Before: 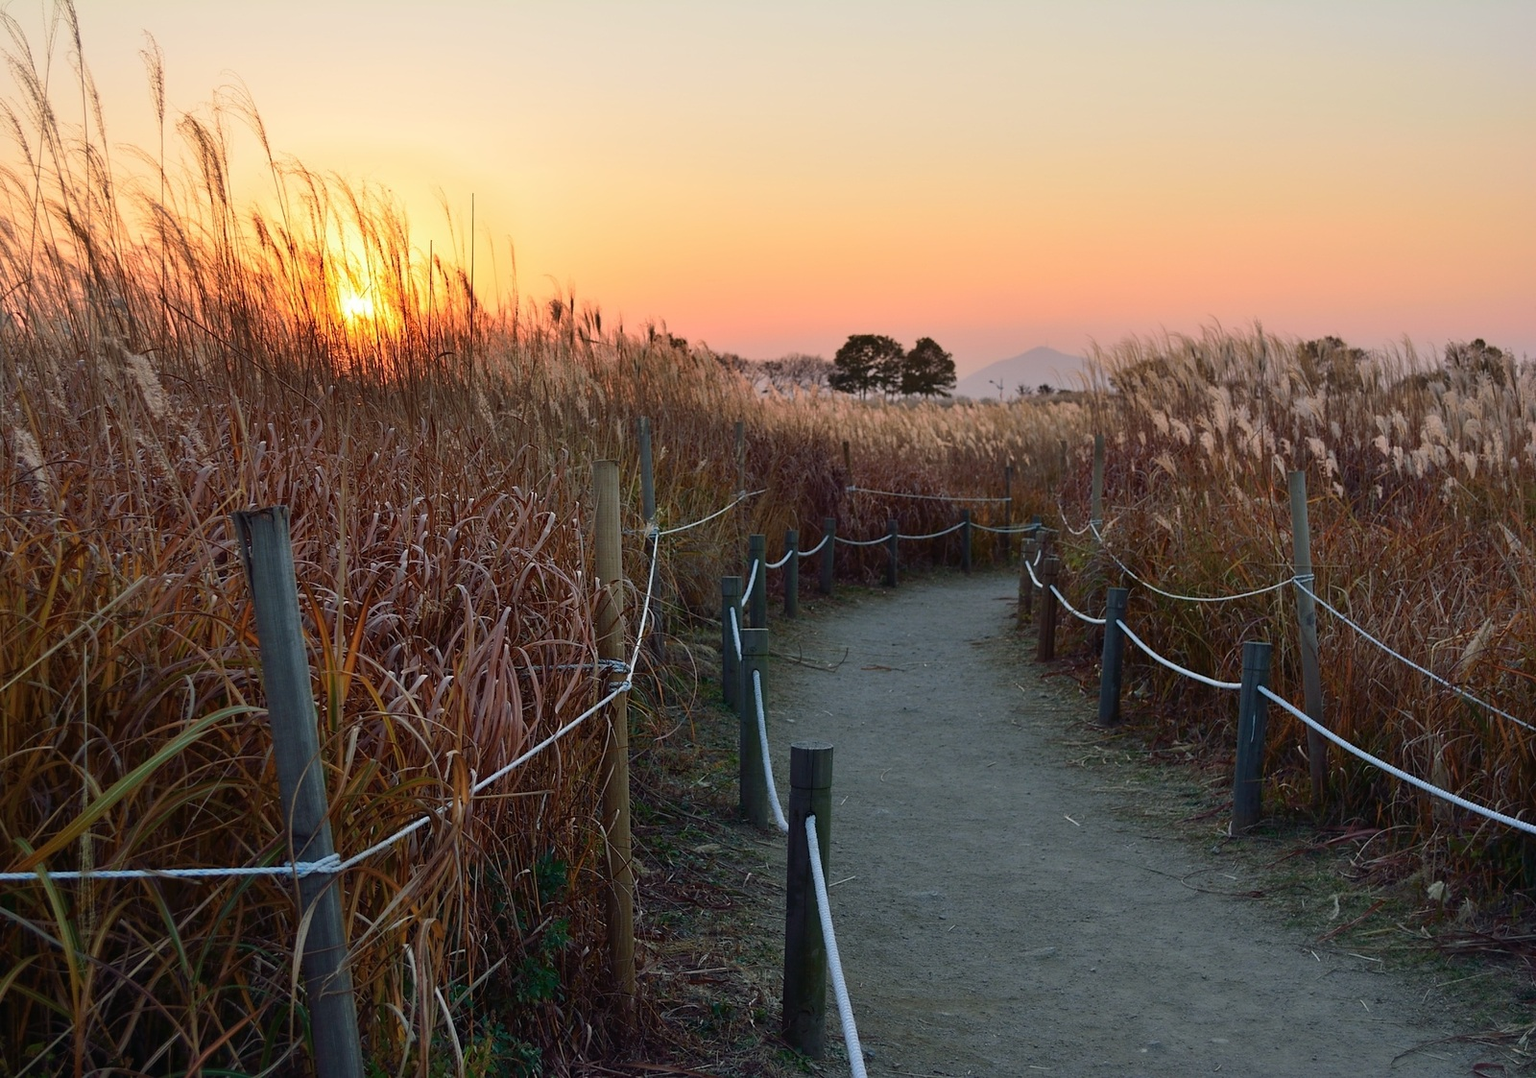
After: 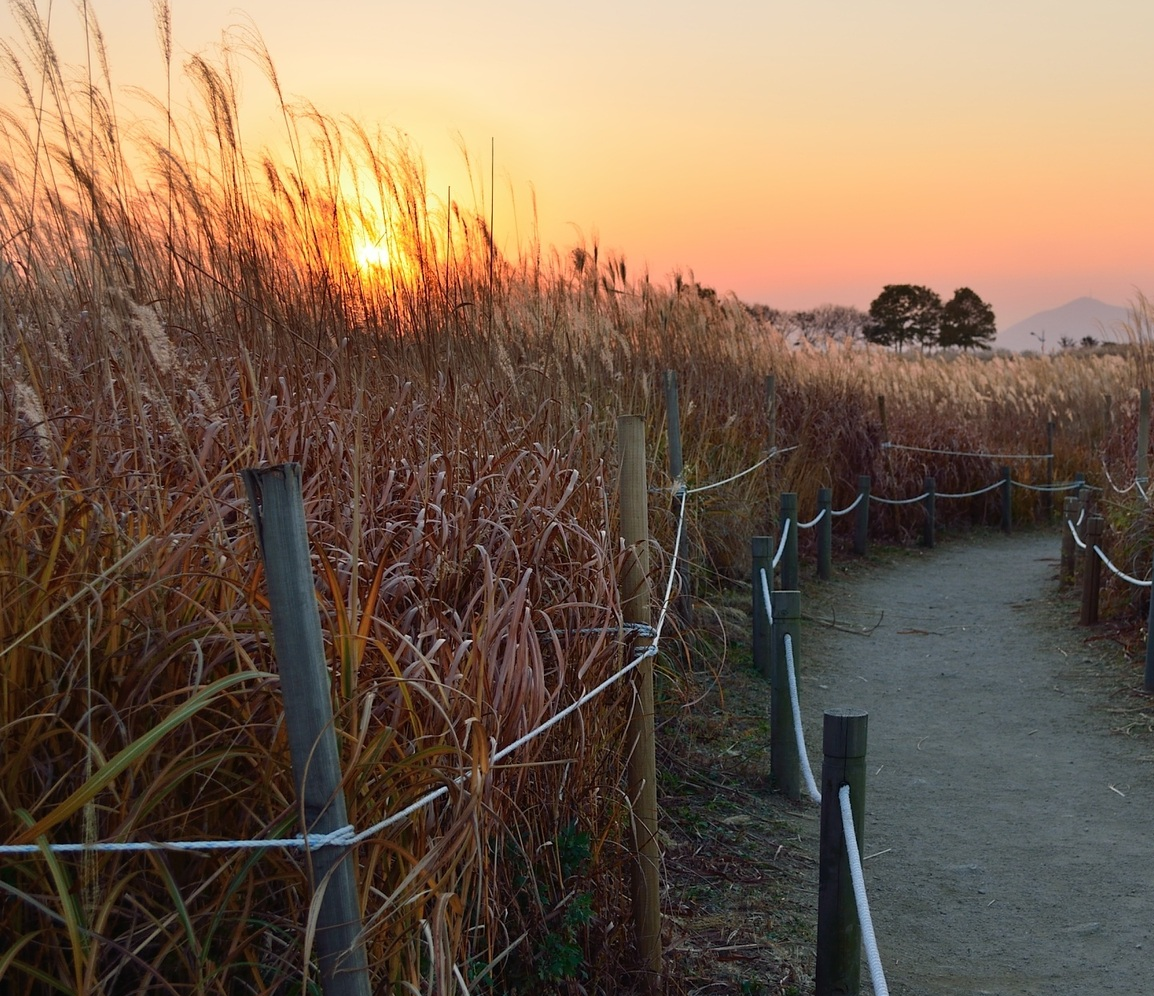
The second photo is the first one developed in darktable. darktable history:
crop: top 5.773%, right 27.848%, bottom 5.499%
